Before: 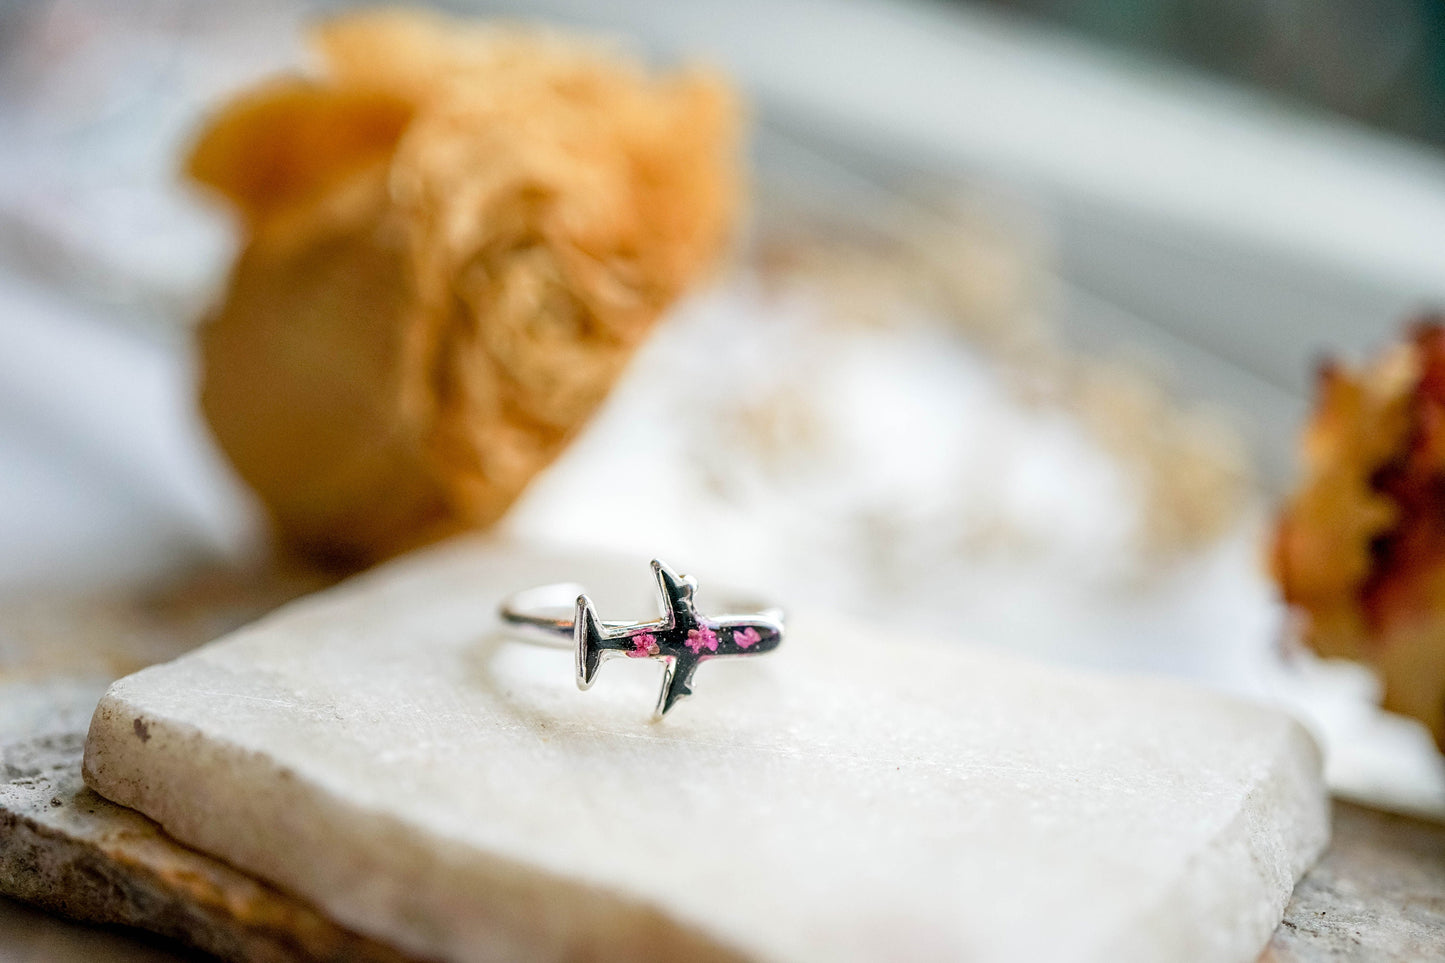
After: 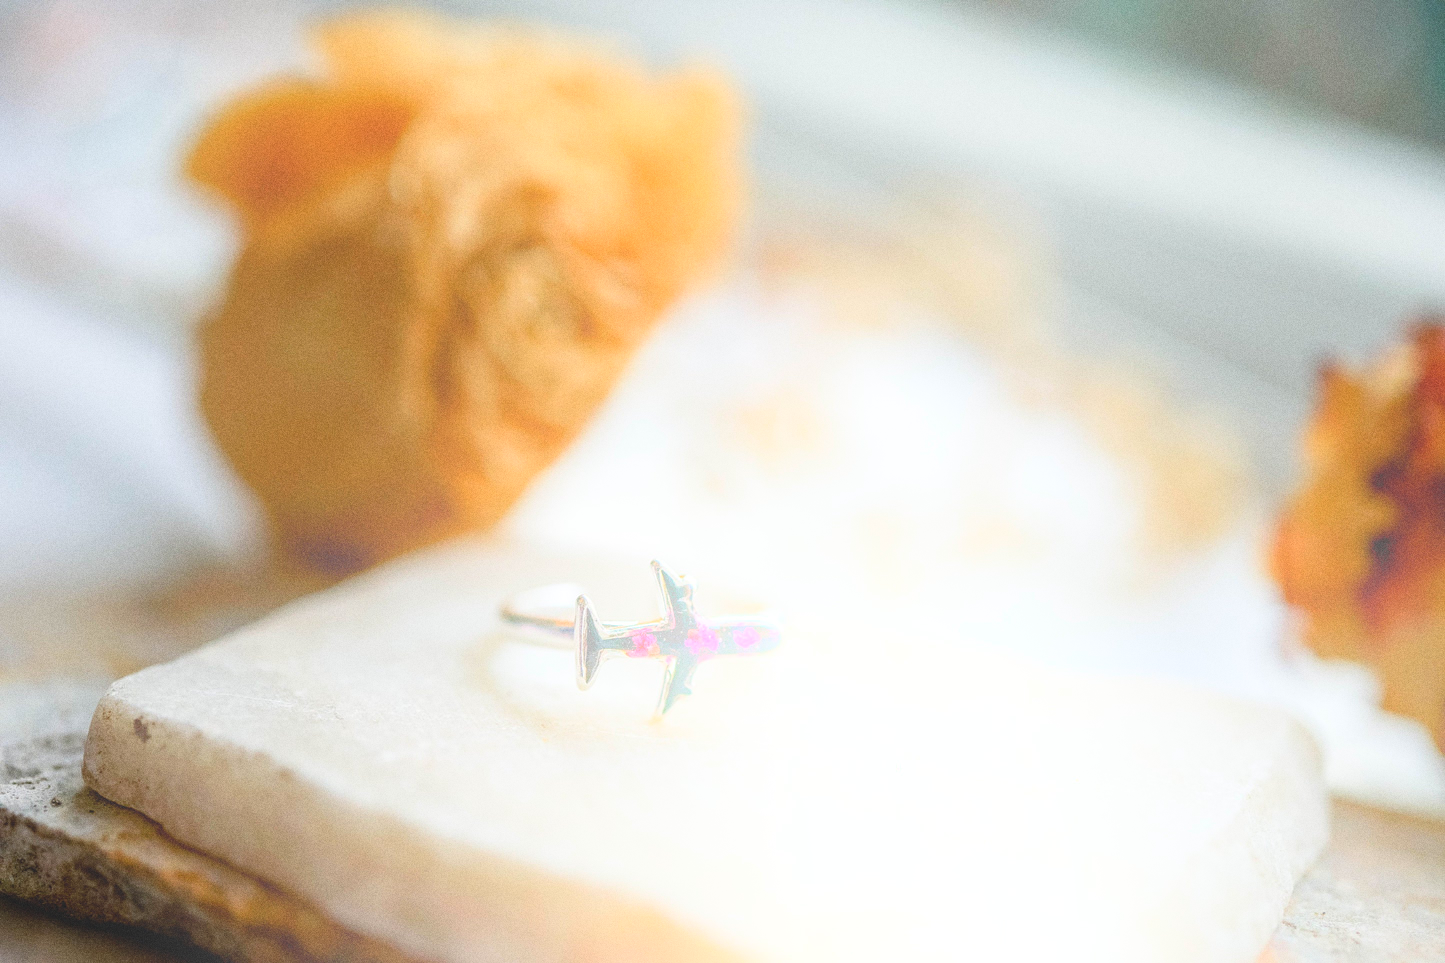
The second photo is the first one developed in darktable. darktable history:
grain: coarseness 0.09 ISO
bloom: size 40%
white balance: emerald 1
